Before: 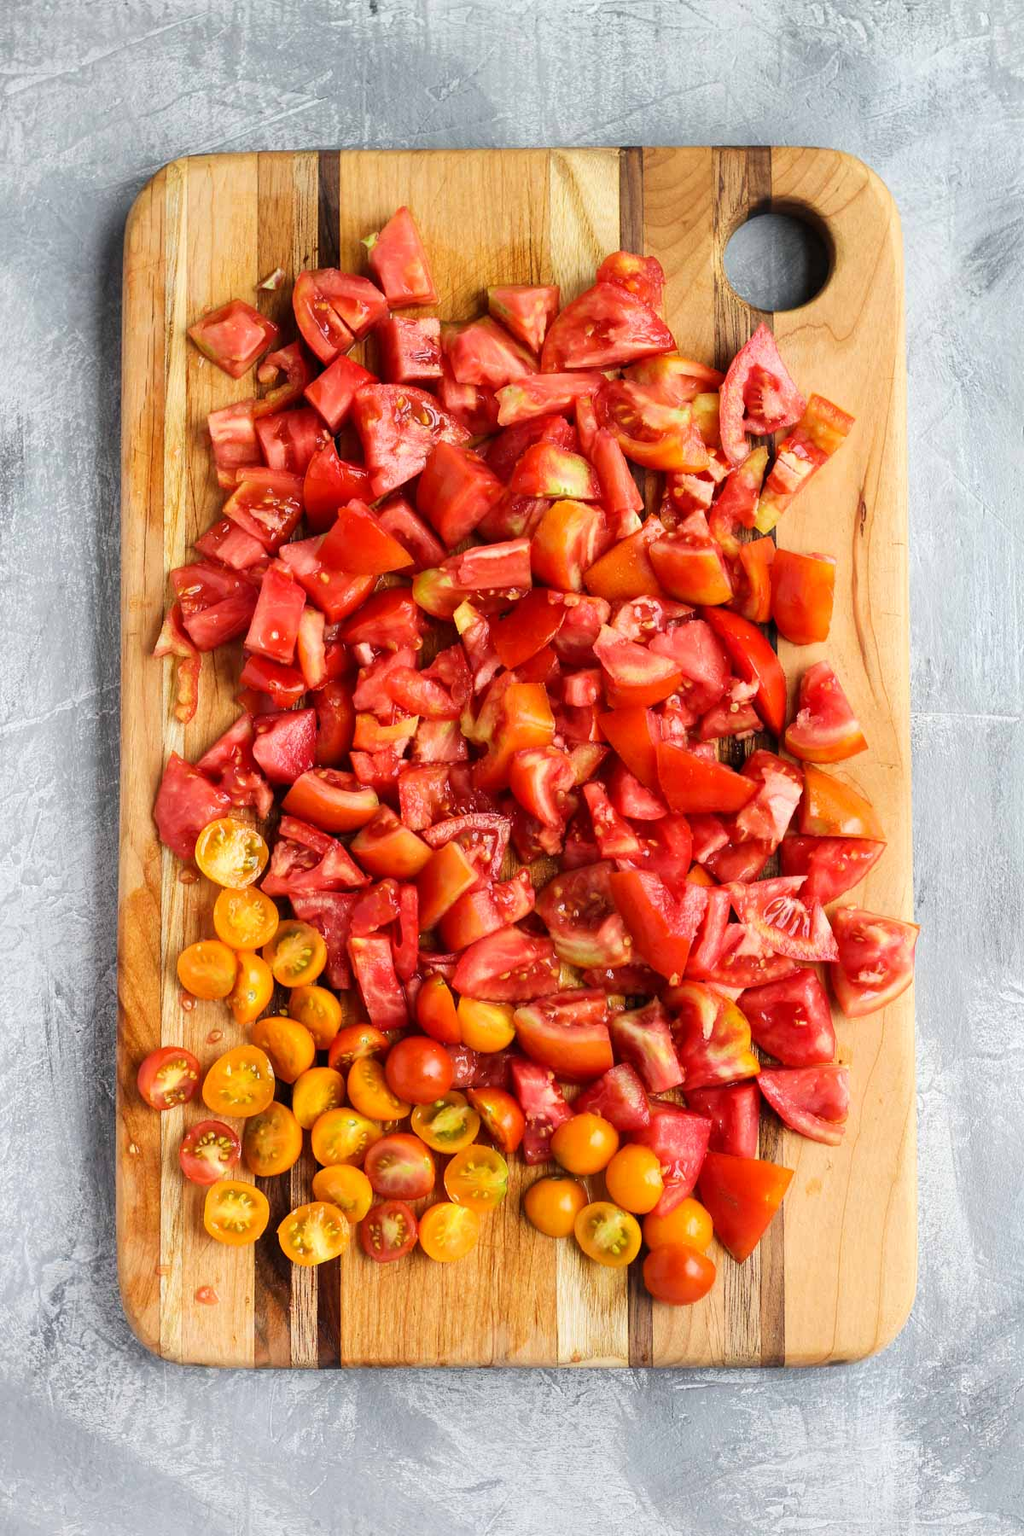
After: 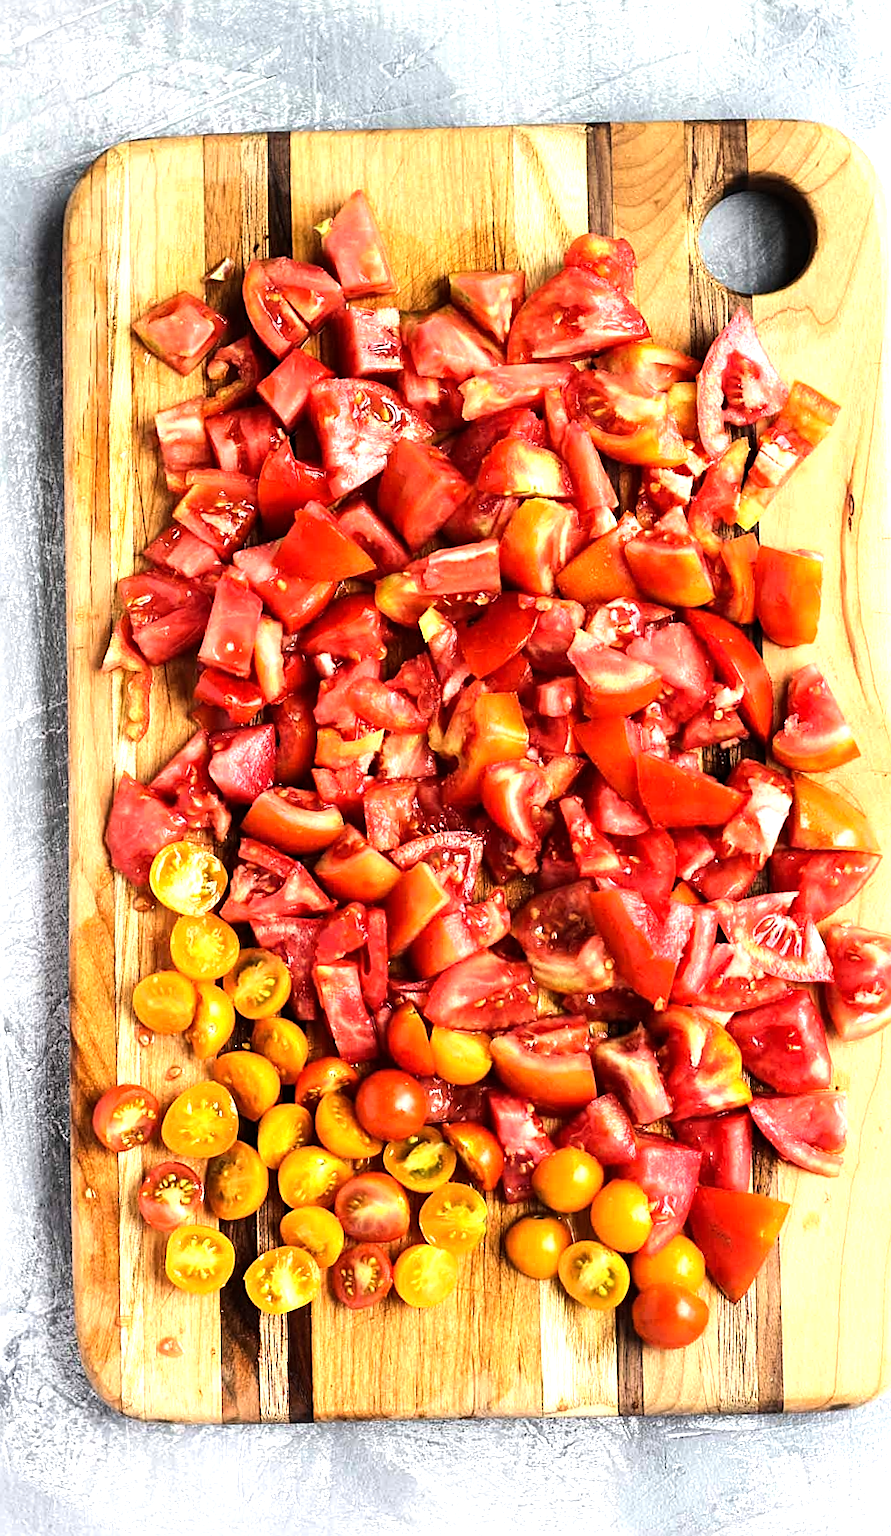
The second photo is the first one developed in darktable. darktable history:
tone equalizer: -8 EV -1.08 EV, -7 EV -1.01 EV, -6 EV -0.867 EV, -5 EV -0.578 EV, -3 EV 0.578 EV, -2 EV 0.867 EV, -1 EV 1.01 EV, +0 EV 1.08 EV, edges refinement/feathering 500, mask exposure compensation -1.57 EV, preserve details no
crop and rotate: angle 1°, left 4.281%, top 0.642%, right 11.383%, bottom 2.486%
sharpen: on, module defaults
